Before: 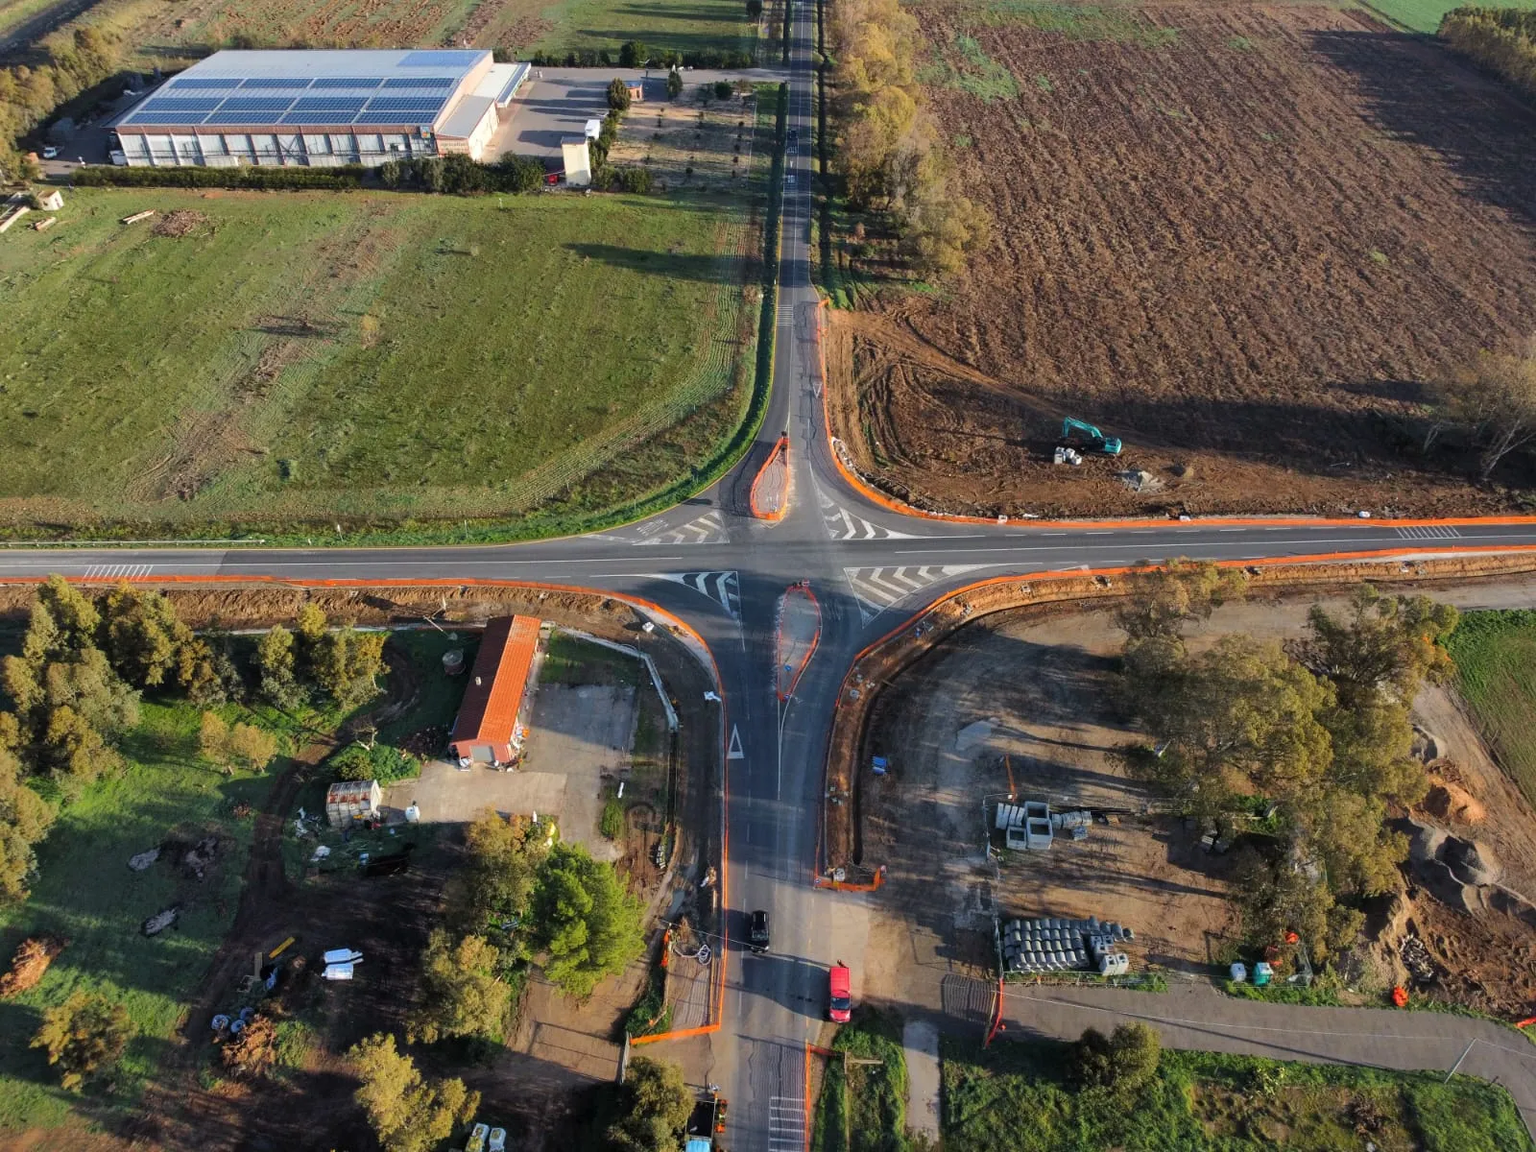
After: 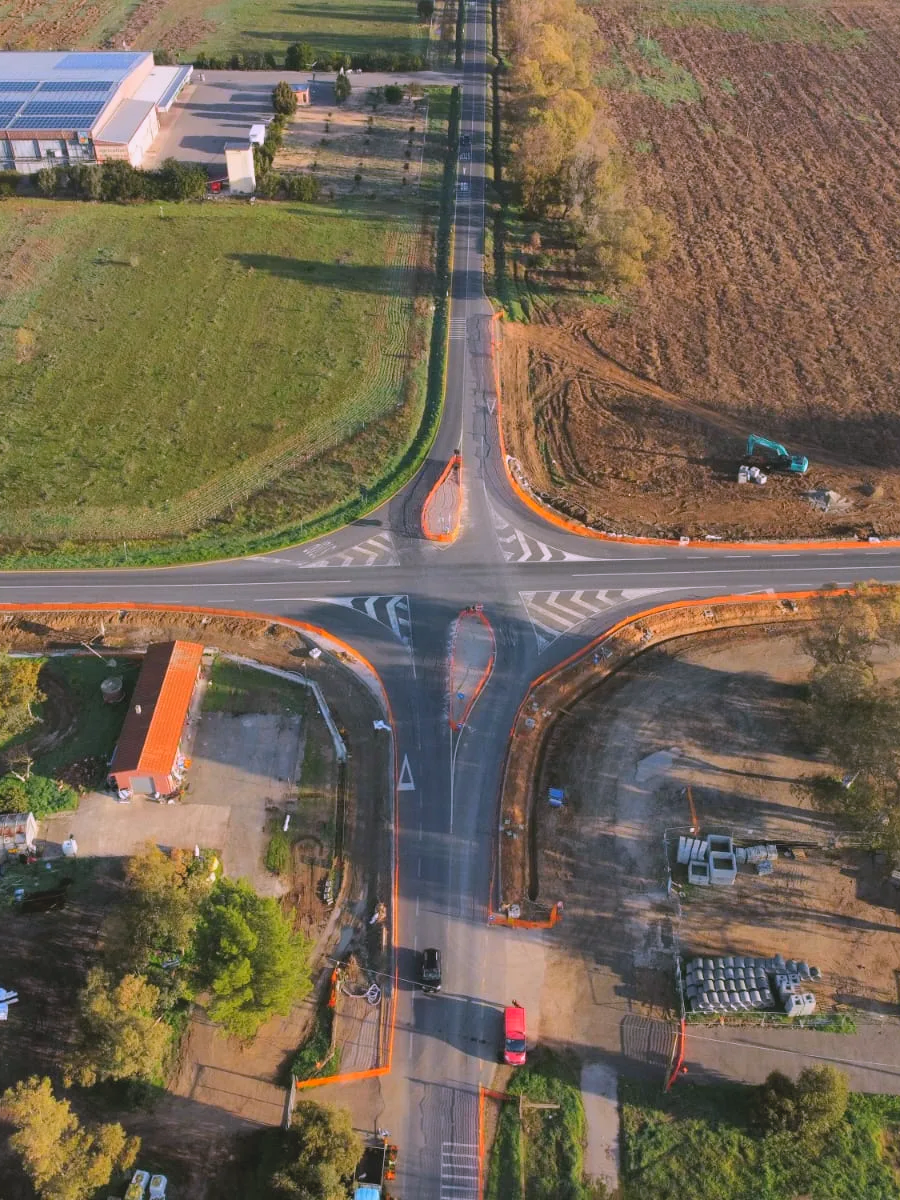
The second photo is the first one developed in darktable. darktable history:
contrast brightness saturation: contrast -0.1, brightness 0.05, saturation 0.08
color balance: mode lift, gamma, gain (sRGB), lift [1.04, 1, 1, 0.97], gamma [1.01, 1, 1, 0.97], gain [0.96, 1, 1, 0.97]
crop and rotate: left 22.516%, right 21.234%
white balance: red 1.066, blue 1.119
